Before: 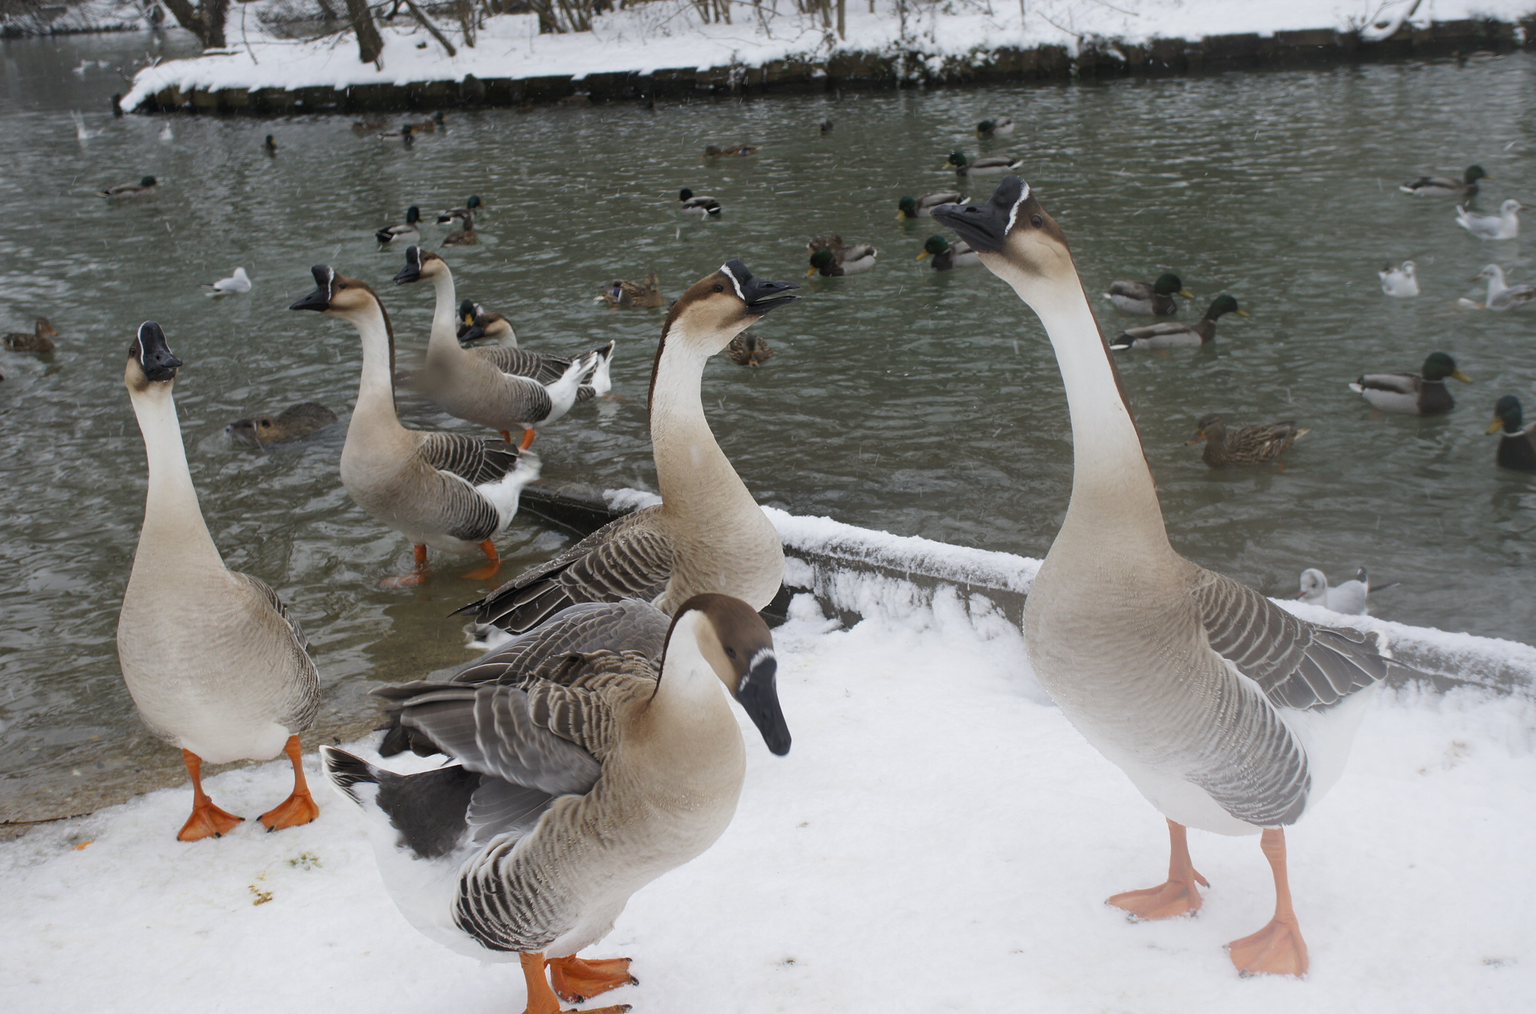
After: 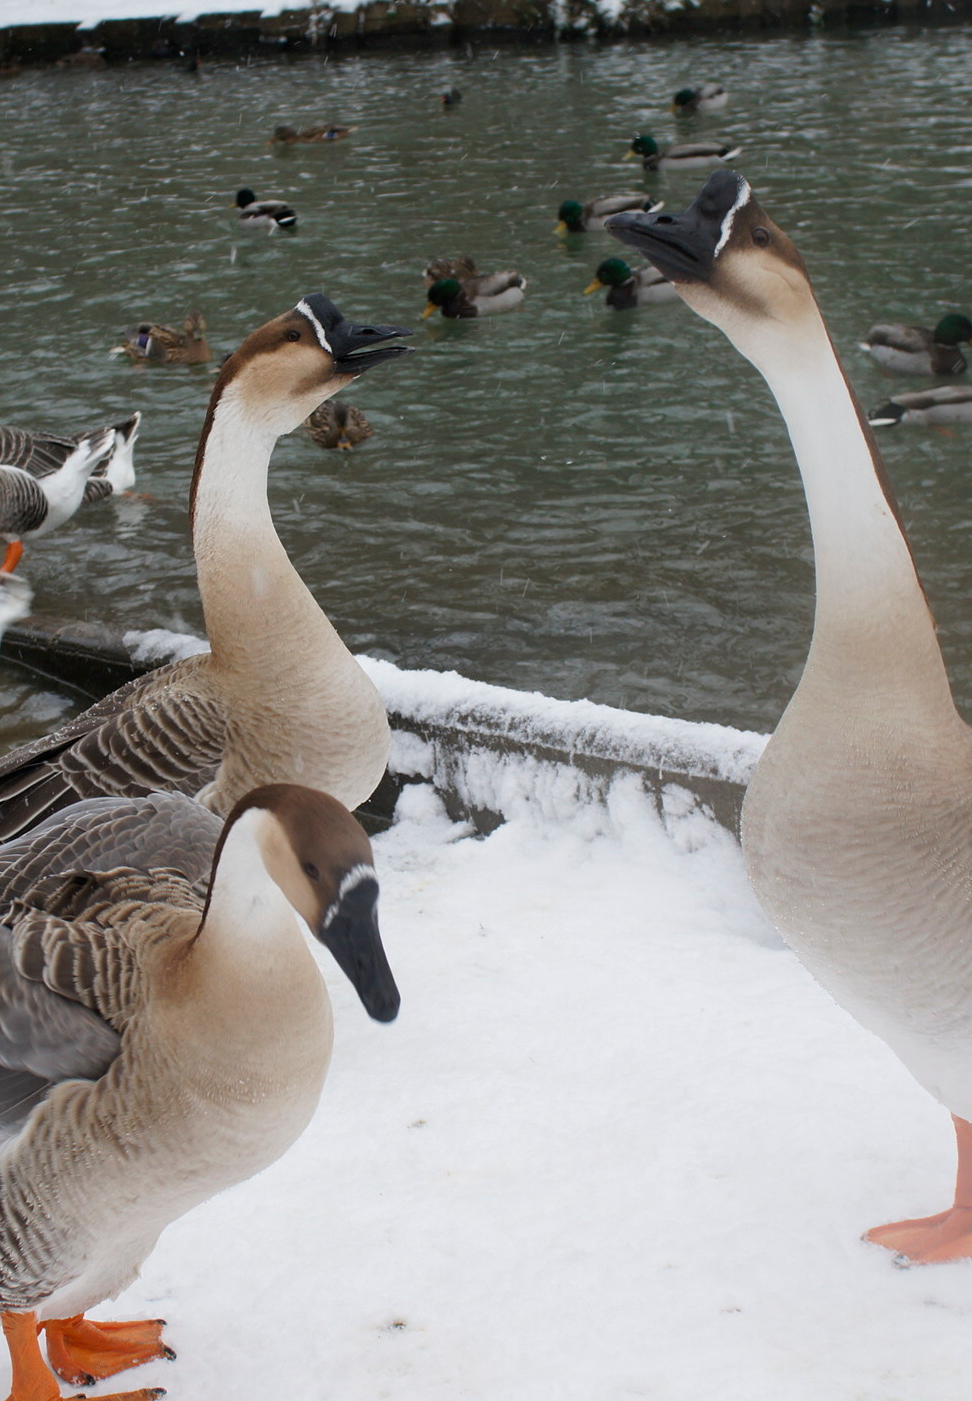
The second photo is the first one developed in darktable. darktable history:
crop: left 33.798%, top 5.972%, right 23.113%
